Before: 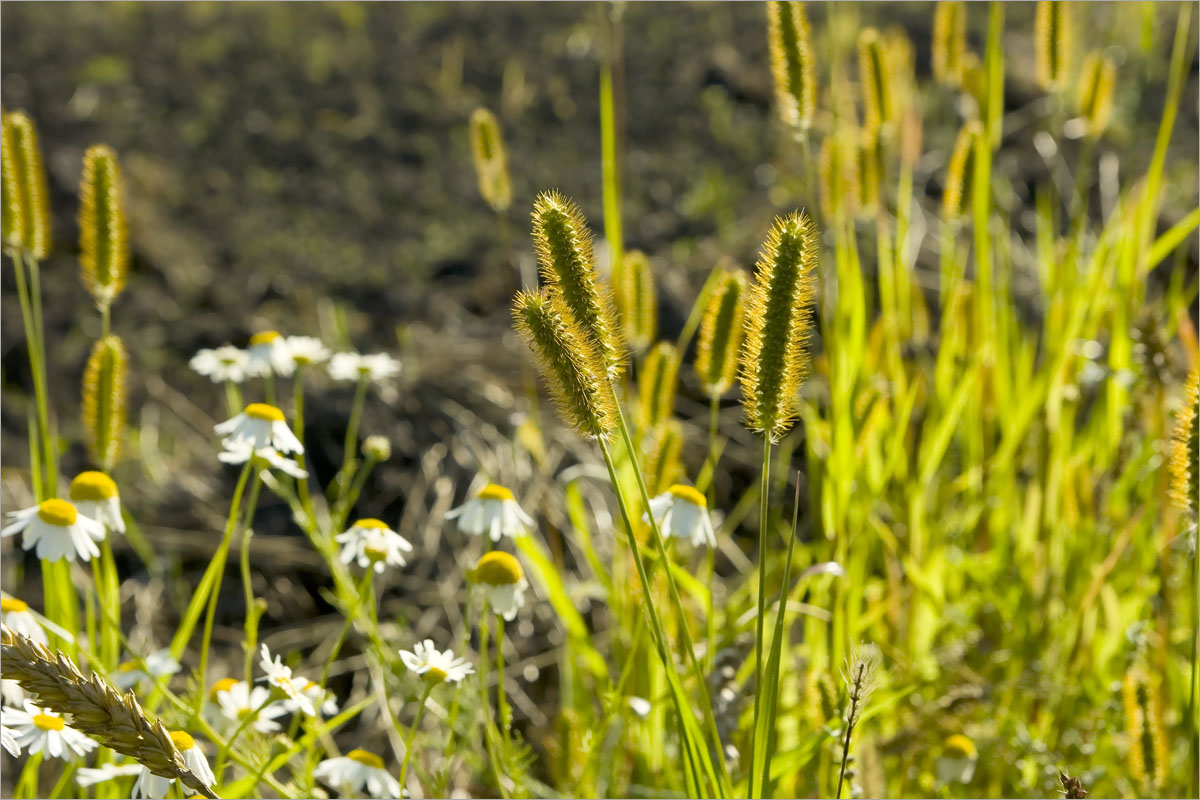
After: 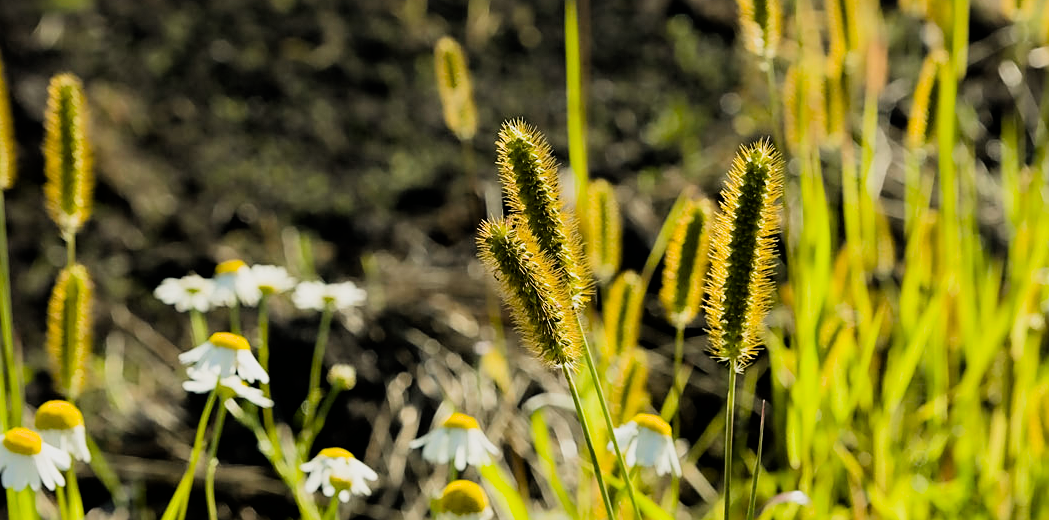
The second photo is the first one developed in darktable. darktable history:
sharpen: amount 0.464
filmic rgb: black relative exposure -5.07 EV, white relative exposure 3.98 EV, hardness 2.9, contrast 1.401, highlights saturation mix -30.34%
crop: left 2.936%, top 8.885%, right 9.641%, bottom 26.03%
